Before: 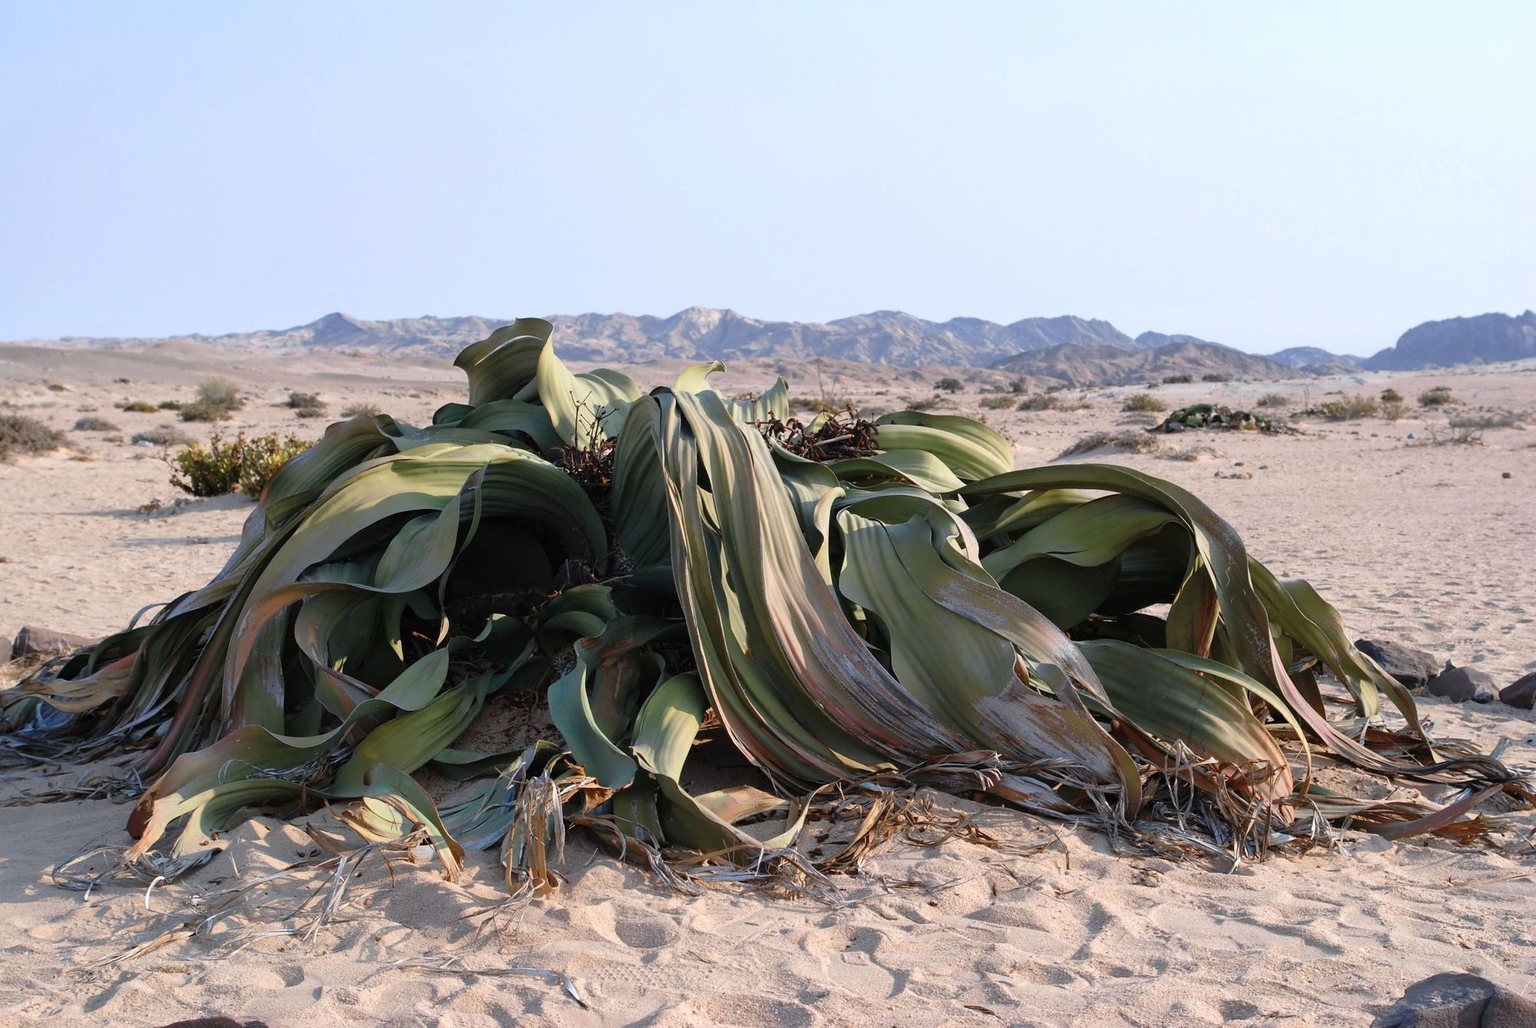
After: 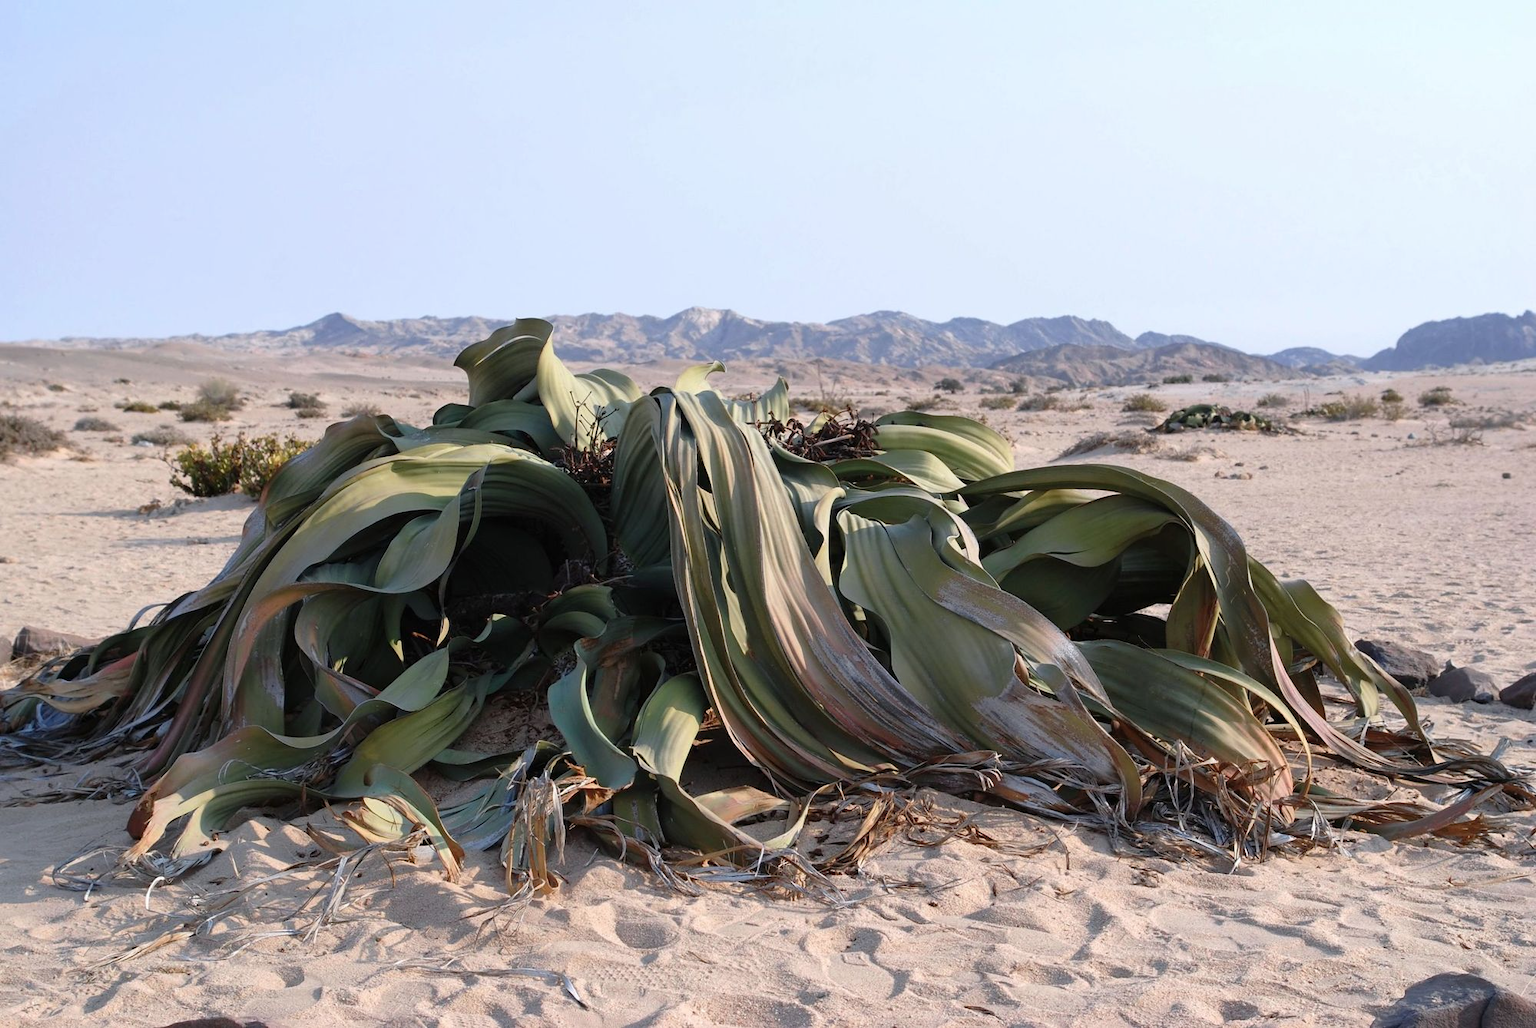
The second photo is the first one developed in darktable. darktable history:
contrast brightness saturation: saturation -0.049
